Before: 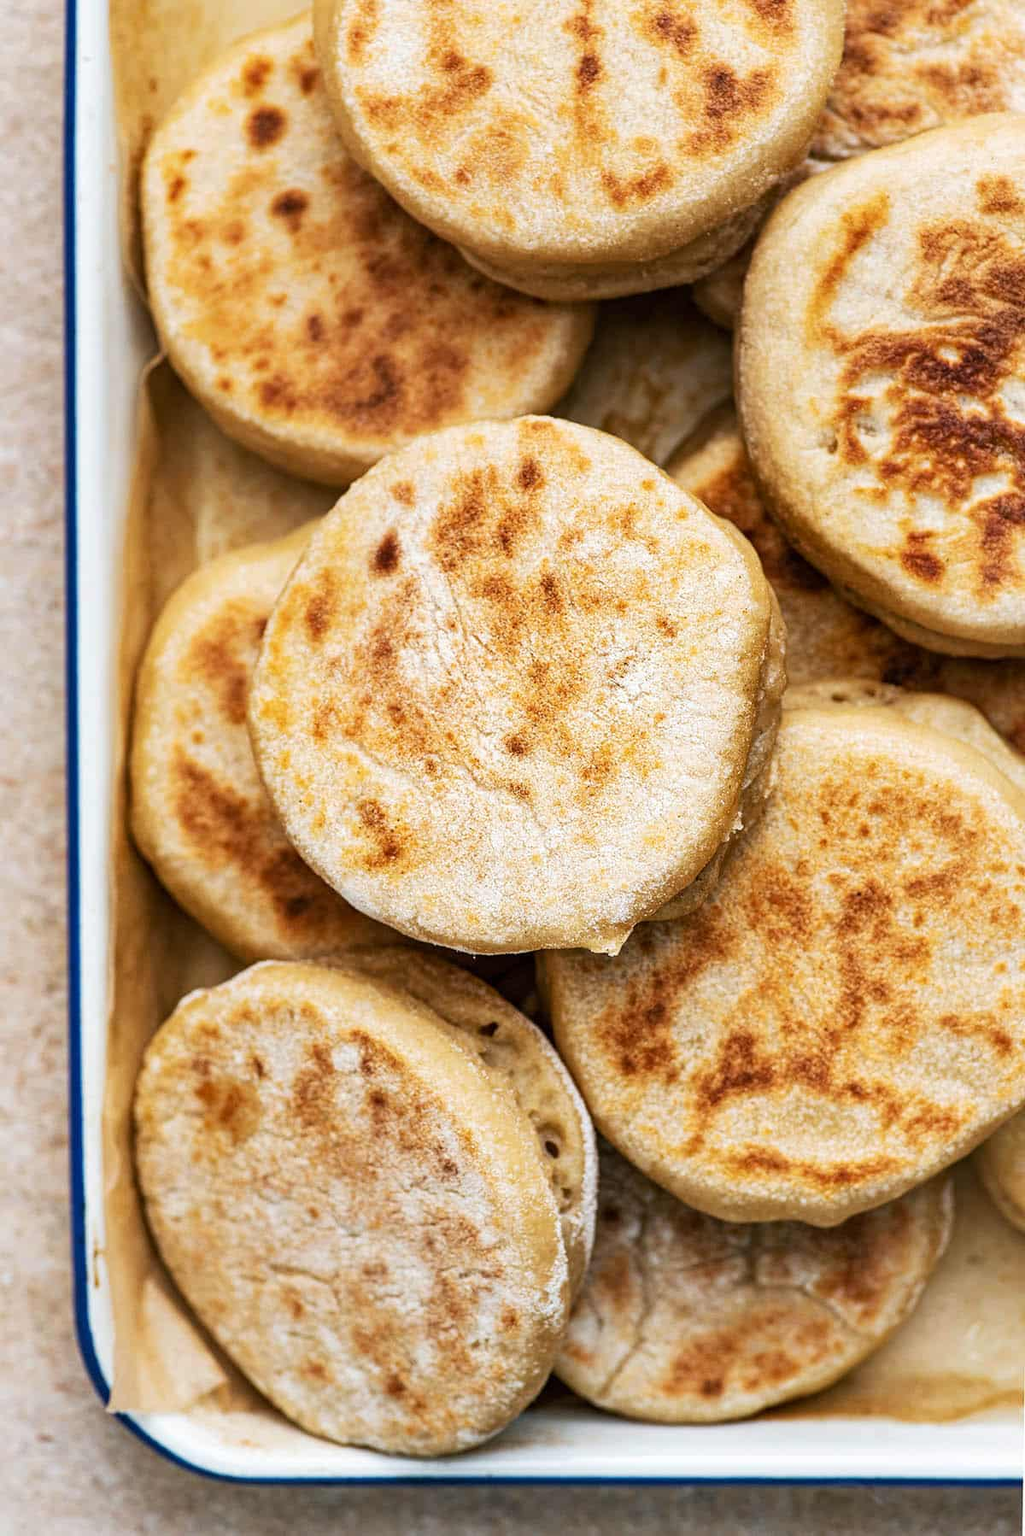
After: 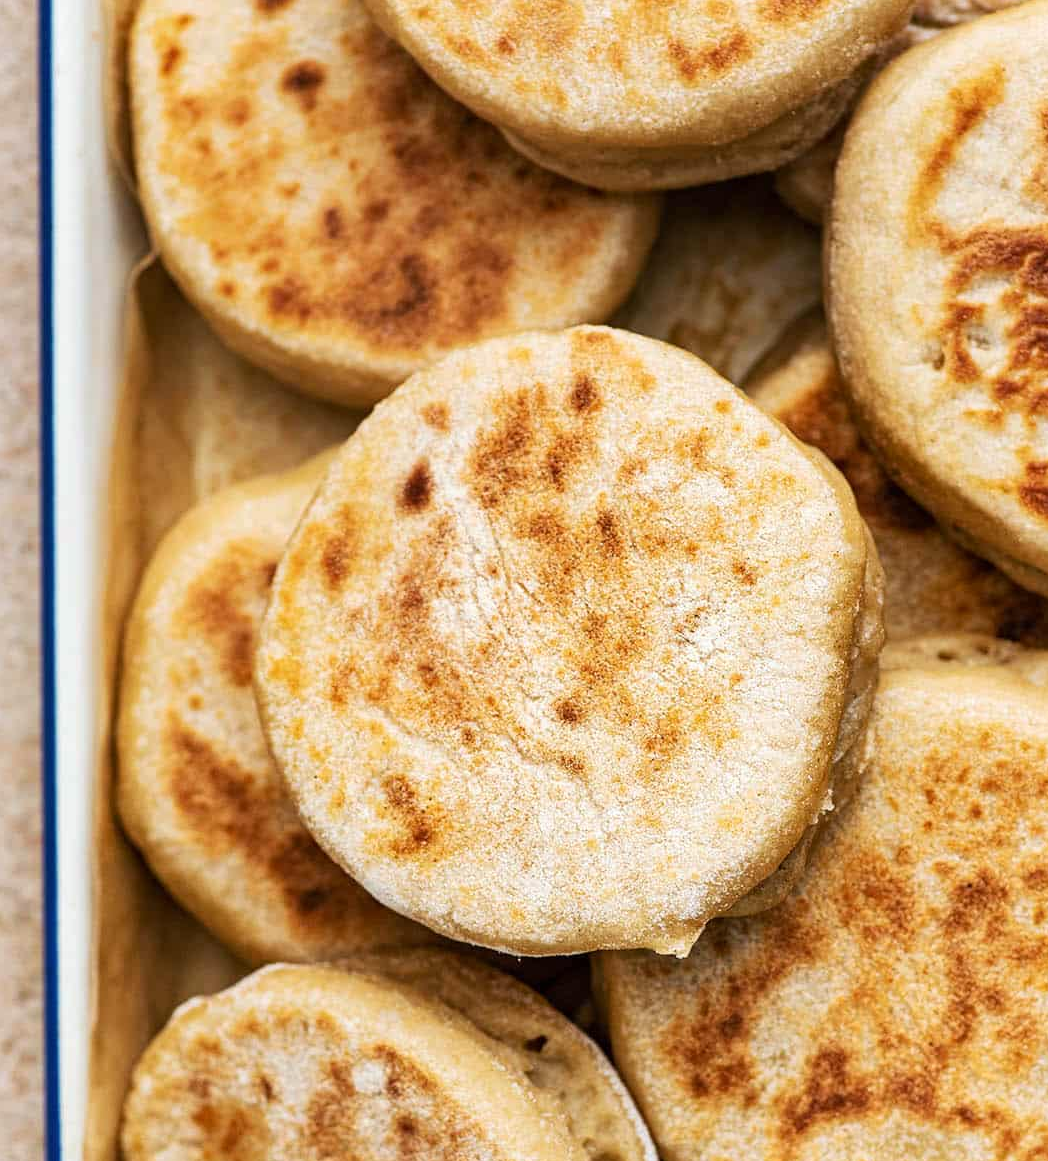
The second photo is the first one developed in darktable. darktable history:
color calibration: x 0.342, y 0.355, temperature 5146 K
crop: left 3.015%, top 8.969%, right 9.647%, bottom 26.457%
